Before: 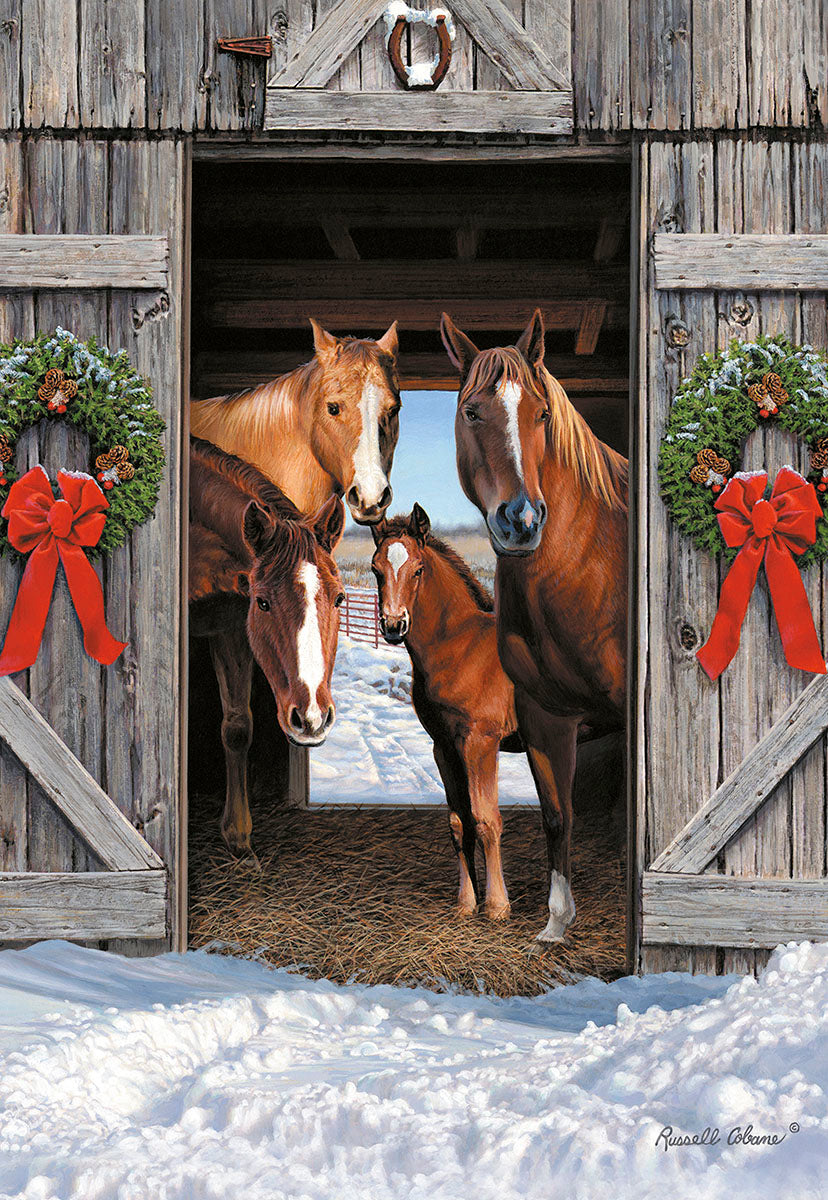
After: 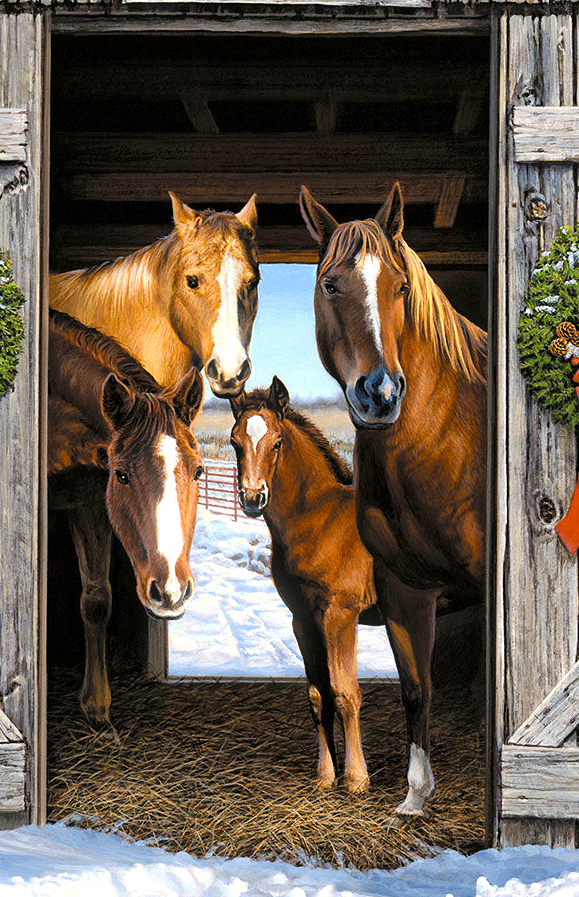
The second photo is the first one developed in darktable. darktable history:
local contrast: mode bilateral grid, contrast 20, coarseness 50, detail 120%, midtone range 0.2
color contrast: green-magenta contrast 0.85, blue-yellow contrast 1.25, unbound 0
white balance: emerald 1
bloom: size 3%, threshold 100%, strength 0%
tone equalizer: -8 EV -0.417 EV, -7 EV -0.389 EV, -6 EV -0.333 EV, -5 EV -0.222 EV, -3 EV 0.222 EV, -2 EV 0.333 EV, -1 EV 0.389 EV, +0 EV 0.417 EV, edges refinement/feathering 500, mask exposure compensation -1.57 EV, preserve details no
crop and rotate: left 17.046%, top 10.659%, right 12.989%, bottom 14.553%
